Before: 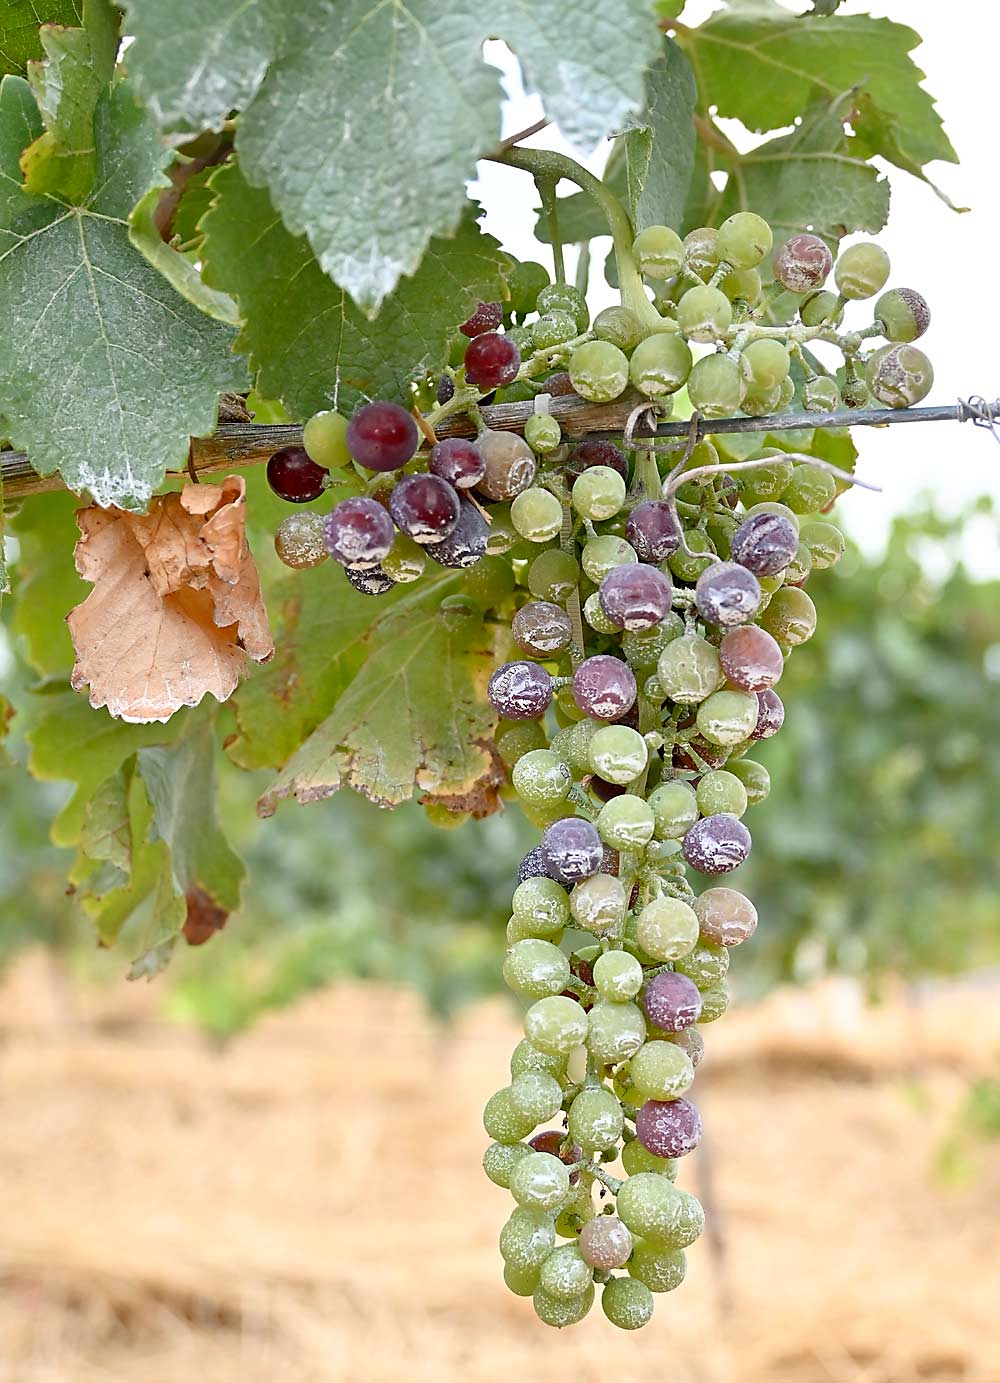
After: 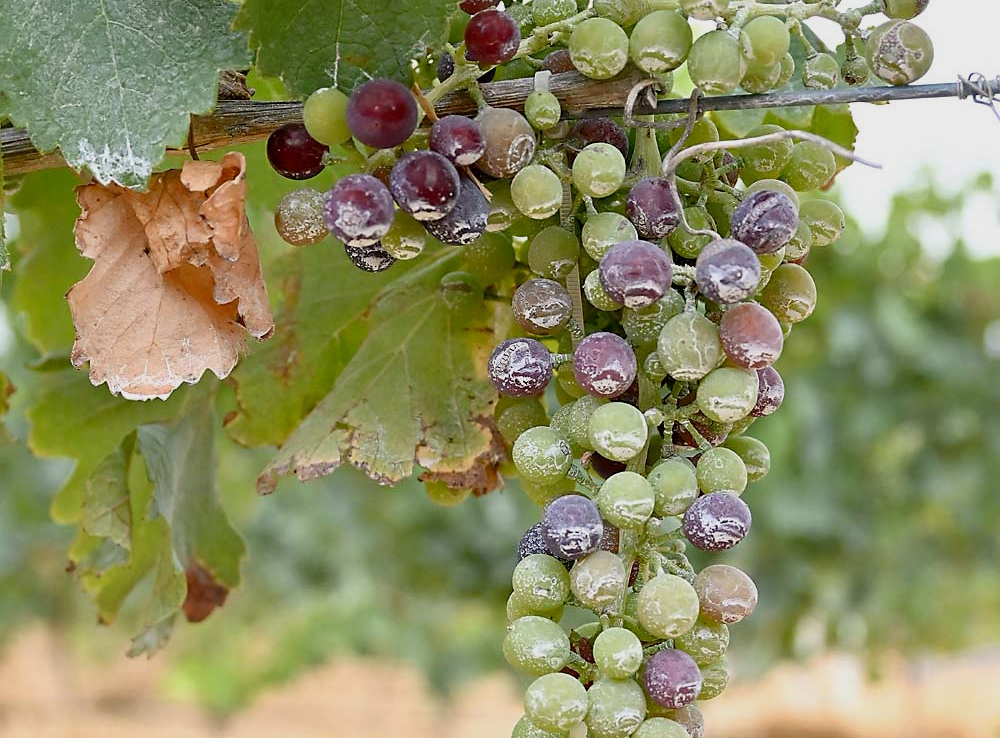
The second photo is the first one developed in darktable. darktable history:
exposure: exposure -0.282 EV, compensate highlight preservation false
crop and rotate: top 23.388%, bottom 23.221%
